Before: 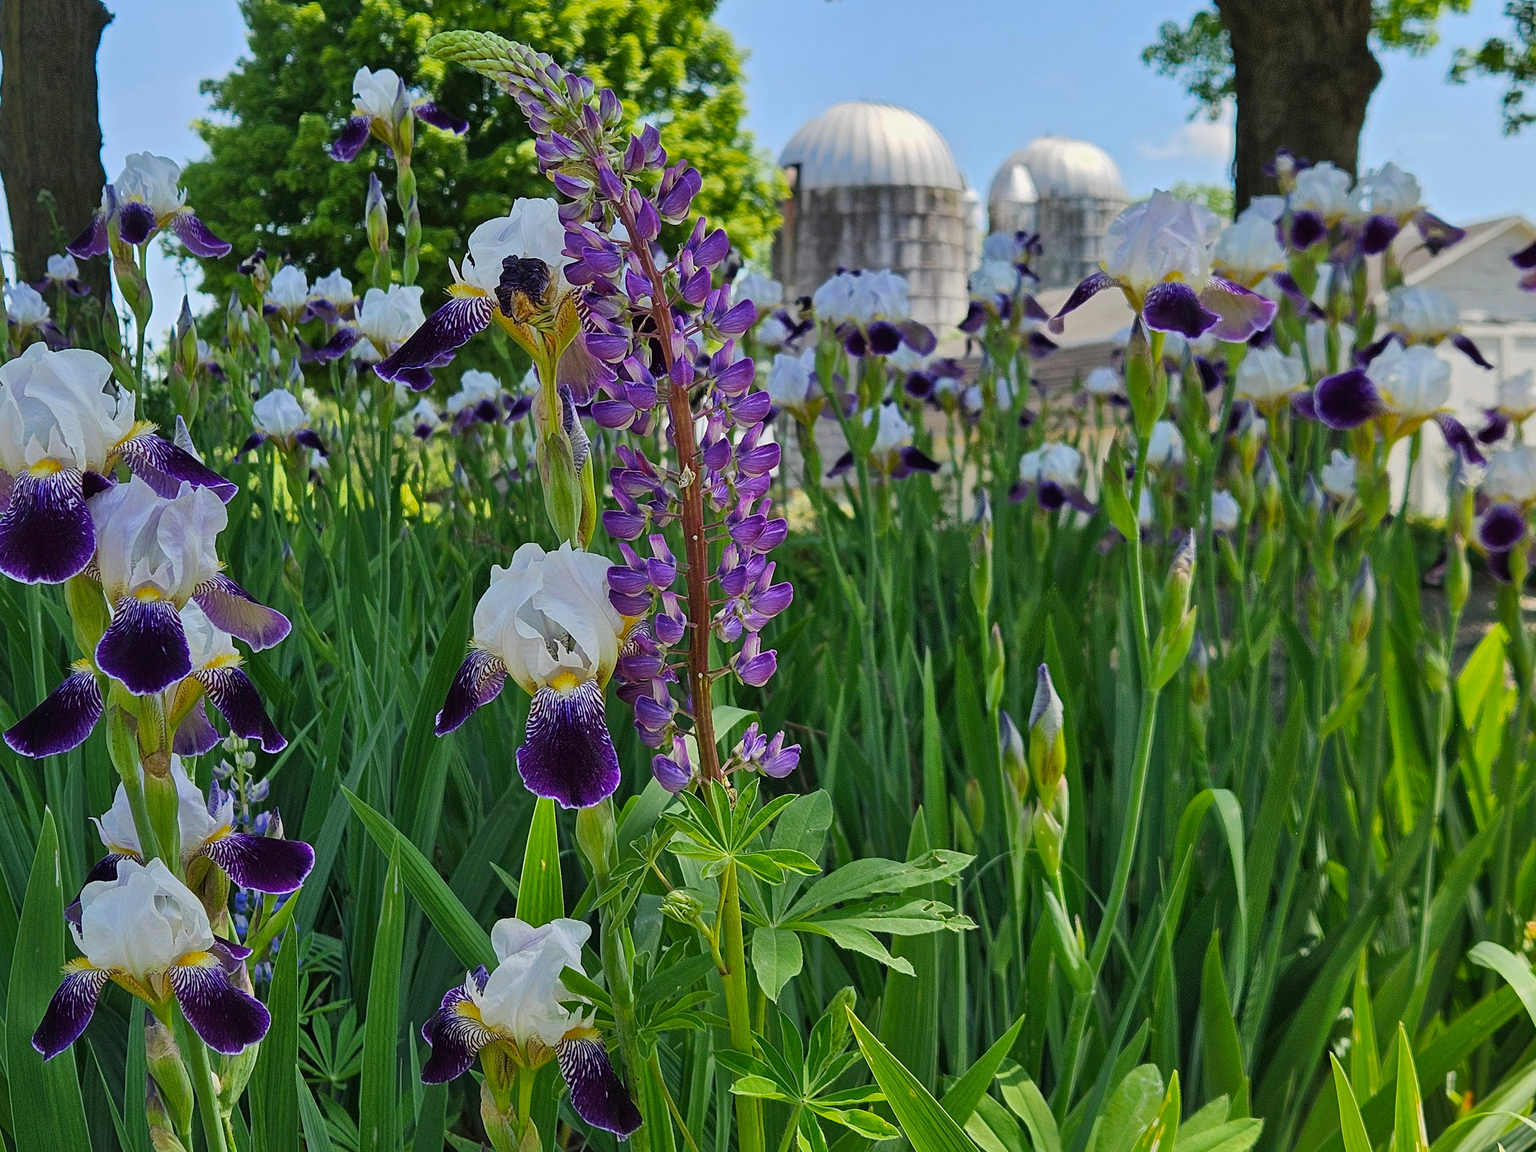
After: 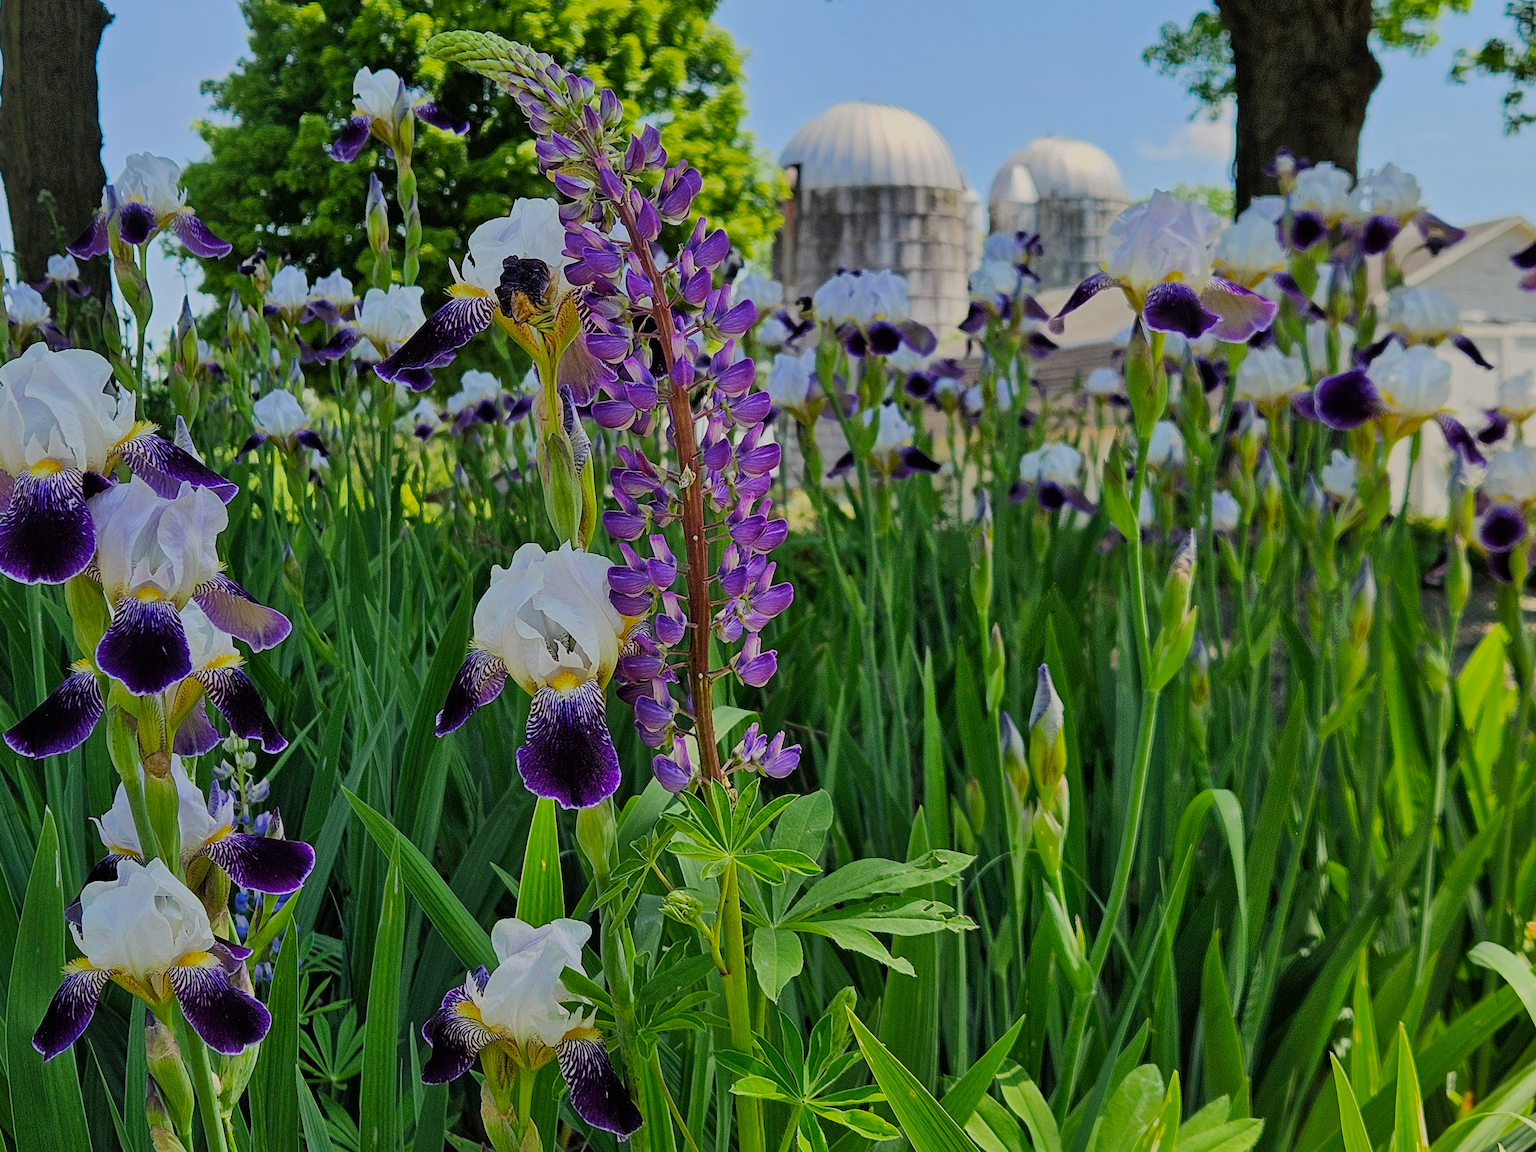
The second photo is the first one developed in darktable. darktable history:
filmic rgb: black relative exposure -7.65 EV, white relative exposure 4.56 EV, hardness 3.61, color science v6 (2022)
color correction: highlights a* 0.746, highlights b* 2.77, saturation 1.1
